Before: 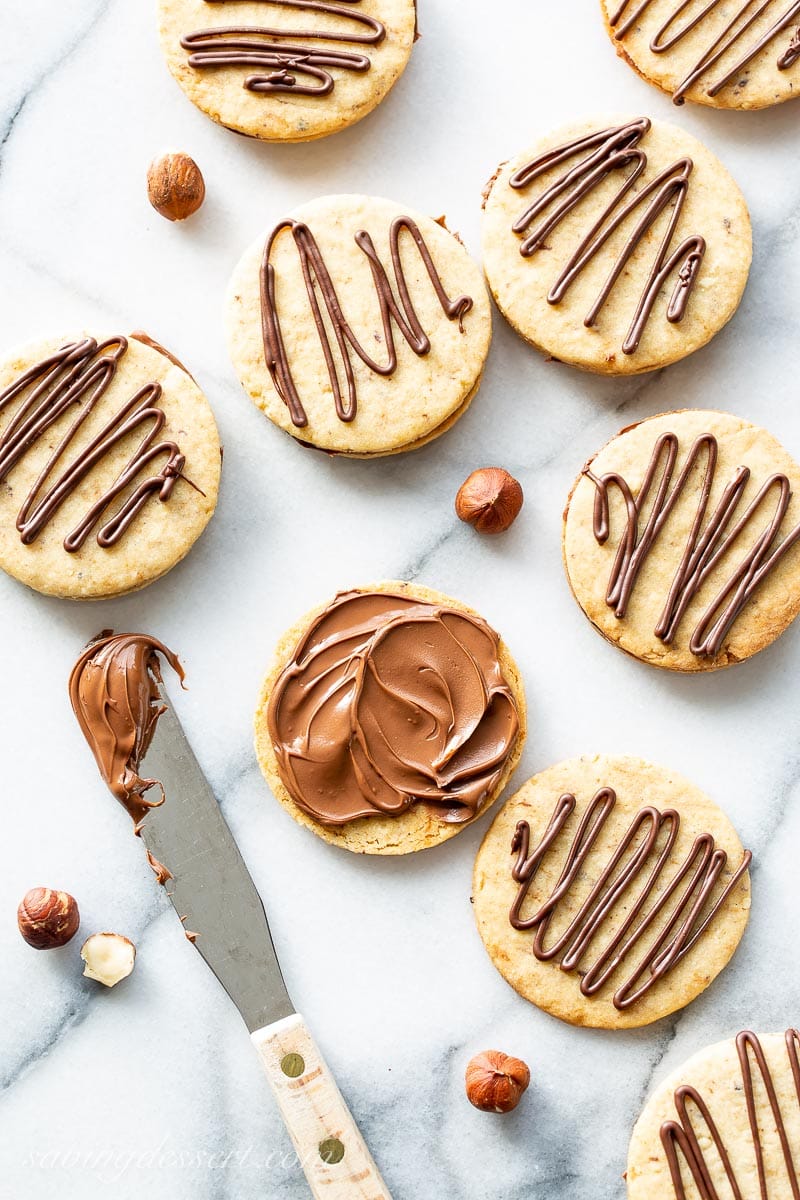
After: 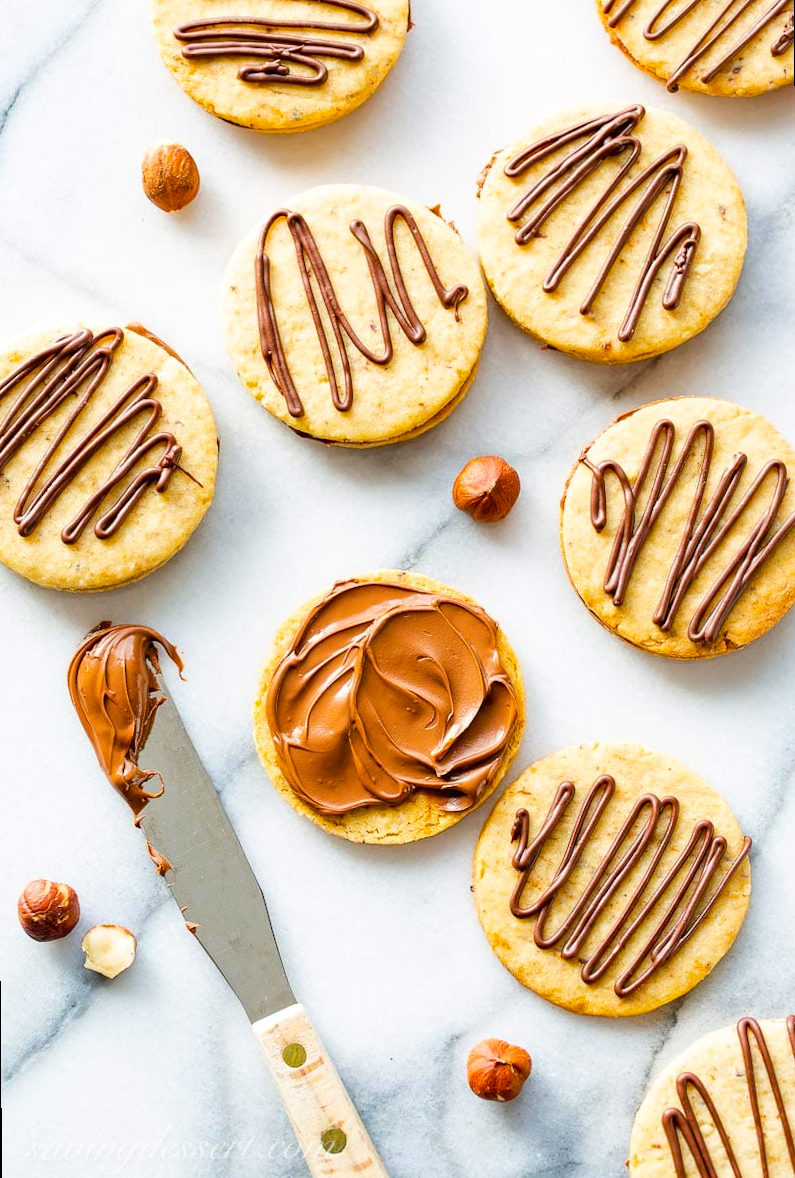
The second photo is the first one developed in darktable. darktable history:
rotate and perspective: rotation -0.45°, automatic cropping original format, crop left 0.008, crop right 0.992, crop top 0.012, crop bottom 0.988
color balance rgb: perceptual saturation grading › global saturation 25%, perceptual brilliance grading › mid-tones 10%, perceptual brilliance grading › shadows 15%, global vibrance 20%
